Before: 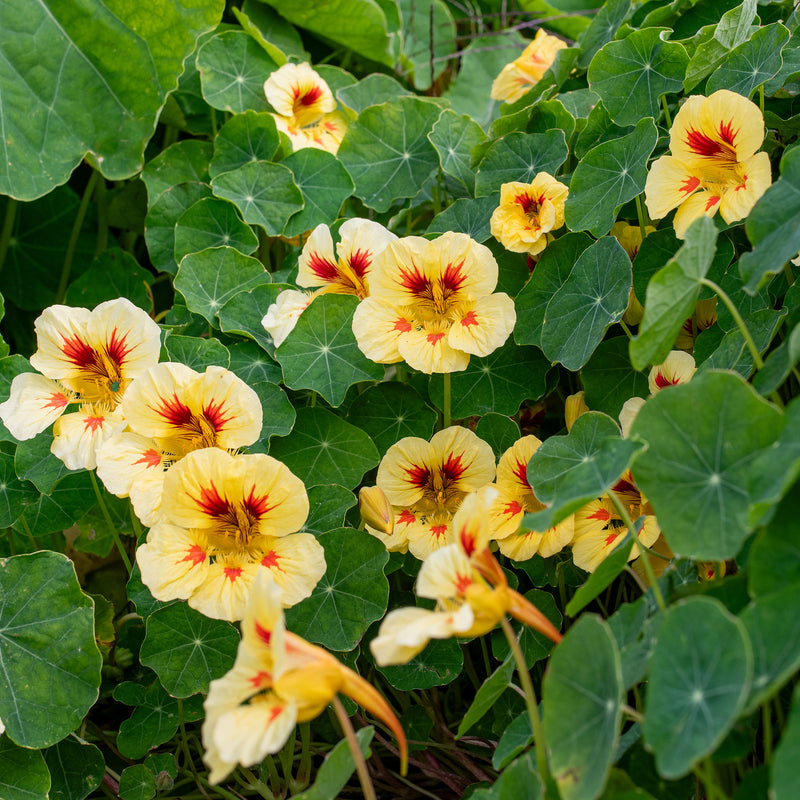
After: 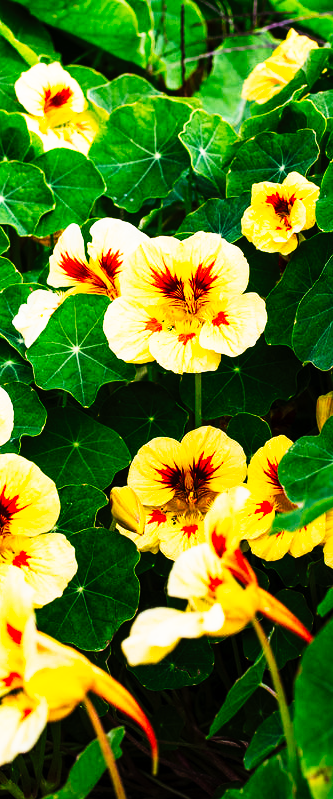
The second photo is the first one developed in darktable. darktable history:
tone curve: curves: ch0 [(0, 0) (0.003, 0.001) (0.011, 0.005) (0.025, 0.009) (0.044, 0.014) (0.069, 0.018) (0.1, 0.025) (0.136, 0.029) (0.177, 0.042) (0.224, 0.064) (0.277, 0.107) (0.335, 0.182) (0.399, 0.3) (0.468, 0.462) (0.543, 0.639) (0.623, 0.802) (0.709, 0.916) (0.801, 0.963) (0.898, 0.988) (1, 1)], preserve colors none
crop: left 31.229%, right 27.105%
